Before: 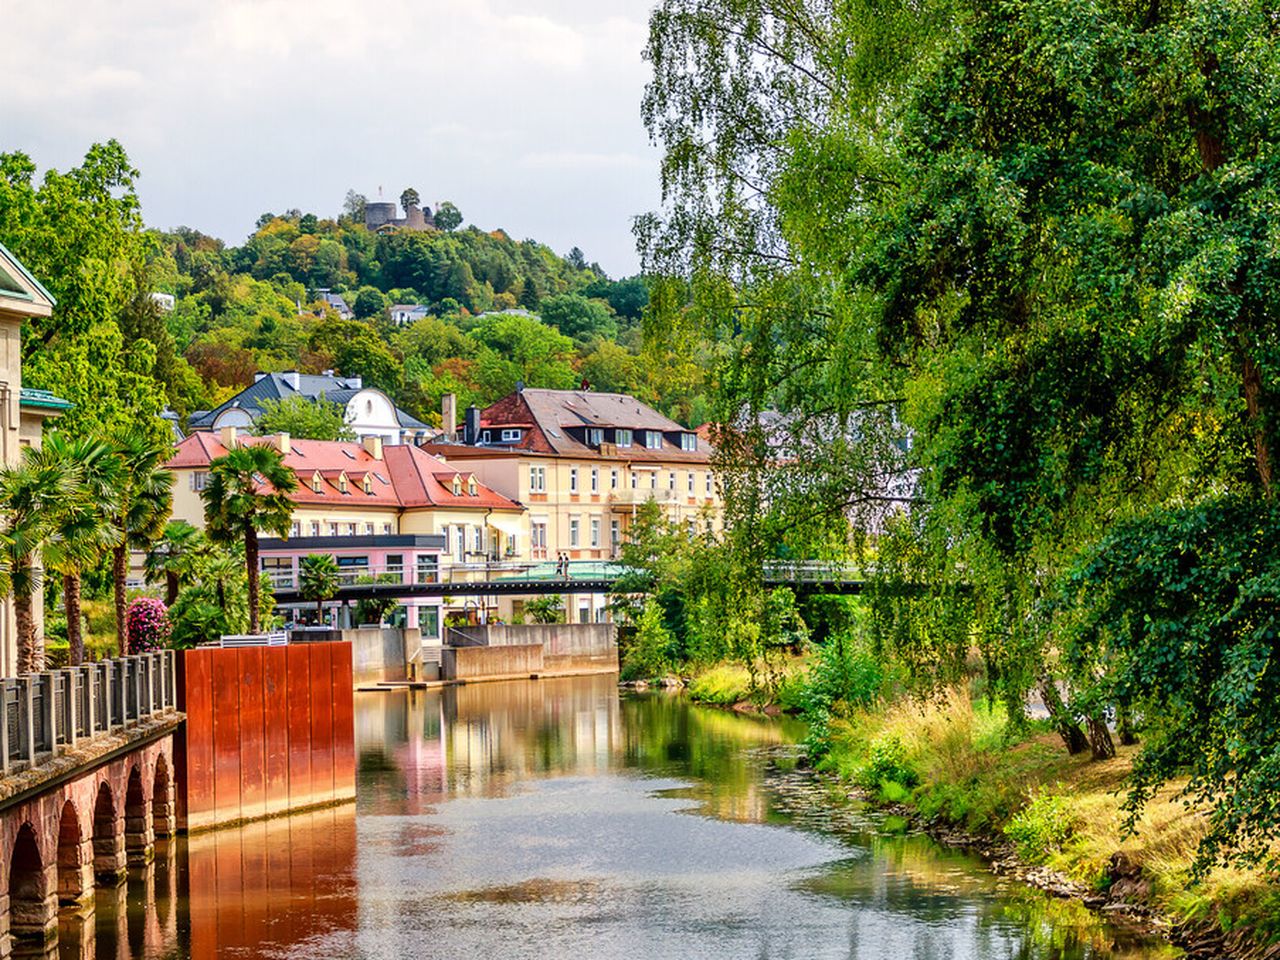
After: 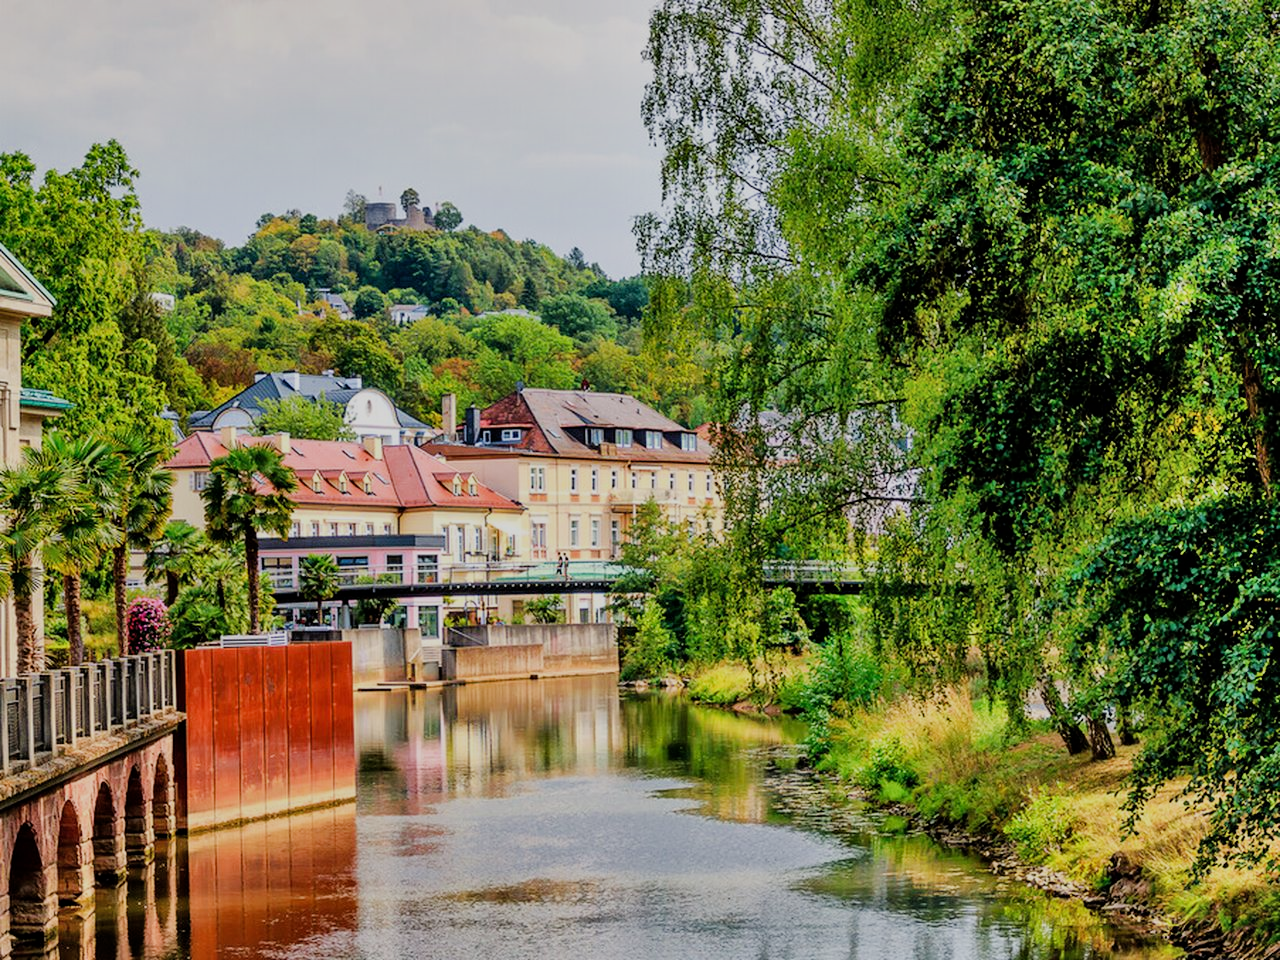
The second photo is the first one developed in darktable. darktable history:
shadows and highlights: soften with gaussian
filmic rgb: black relative exposure -7.65 EV, white relative exposure 4.56 EV, hardness 3.61
